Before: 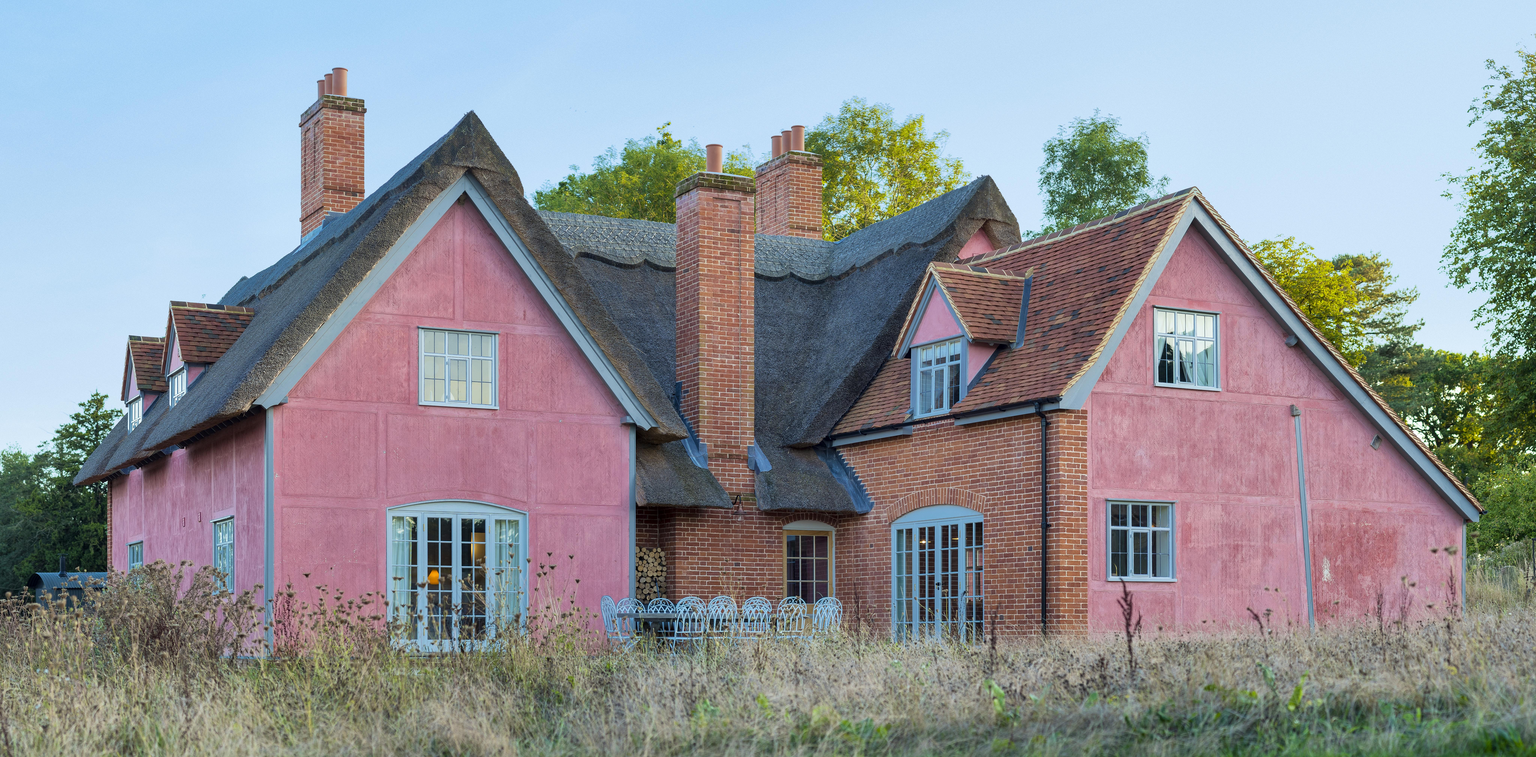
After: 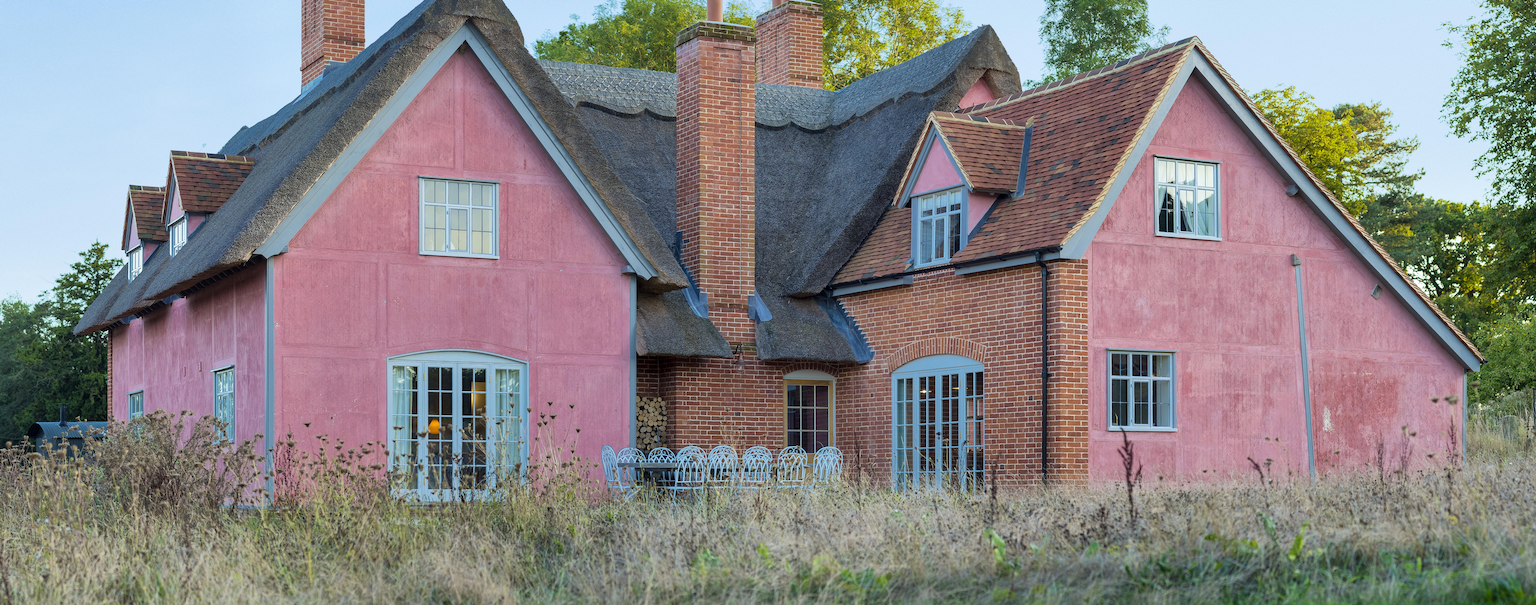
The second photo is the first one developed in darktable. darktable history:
crop and rotate: top 19.998%
tone equalizer: -8 EV -0.55 EV
